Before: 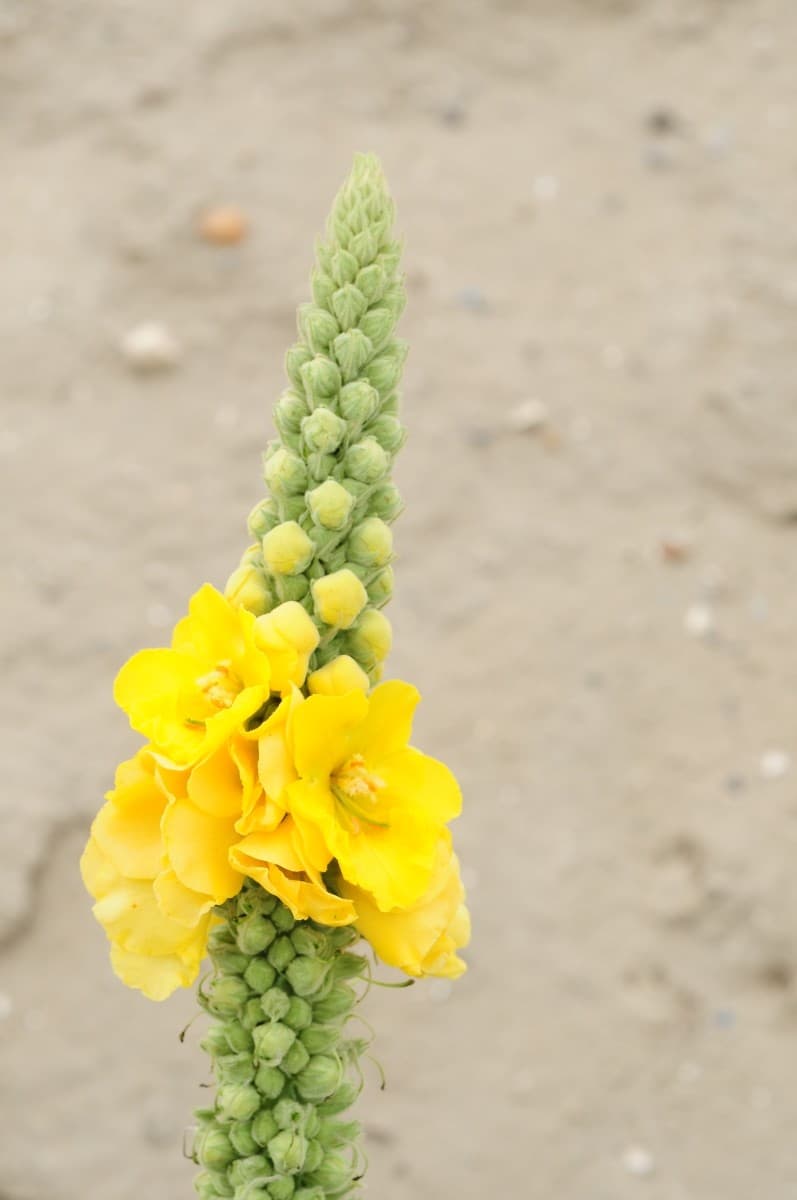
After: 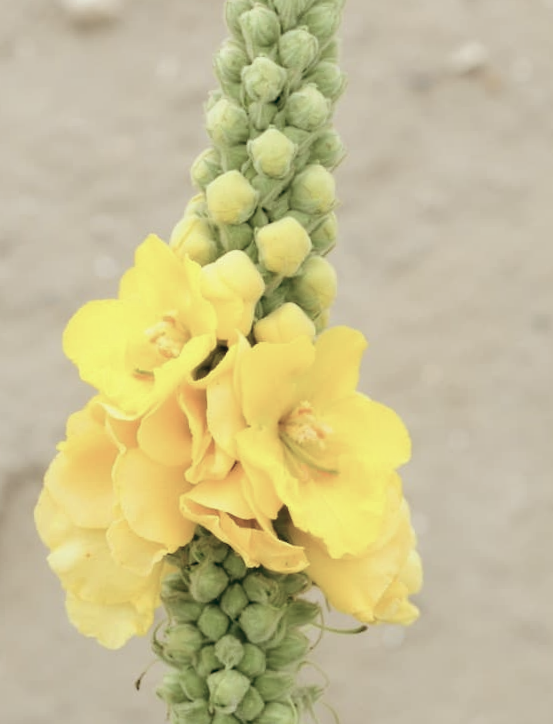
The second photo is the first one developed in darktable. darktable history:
color balance: lift [1, 0.994, 1.002, 1.006], gamma [0.957, 1.081, 1.016, 0.919], gain [0.97, 0.972, 1.01, 1.028], input saturation 91.06%, output saturation 79.8%
rotate and perspective: rotation -1.32°, lens shift (horizontal) -0.031, crop left 0.015, crop right 0.985, crop top 0.047, crop bottom 0.982
crop: left 6.488%, top 27.668%, right 24.183%, bottom 8.656%
